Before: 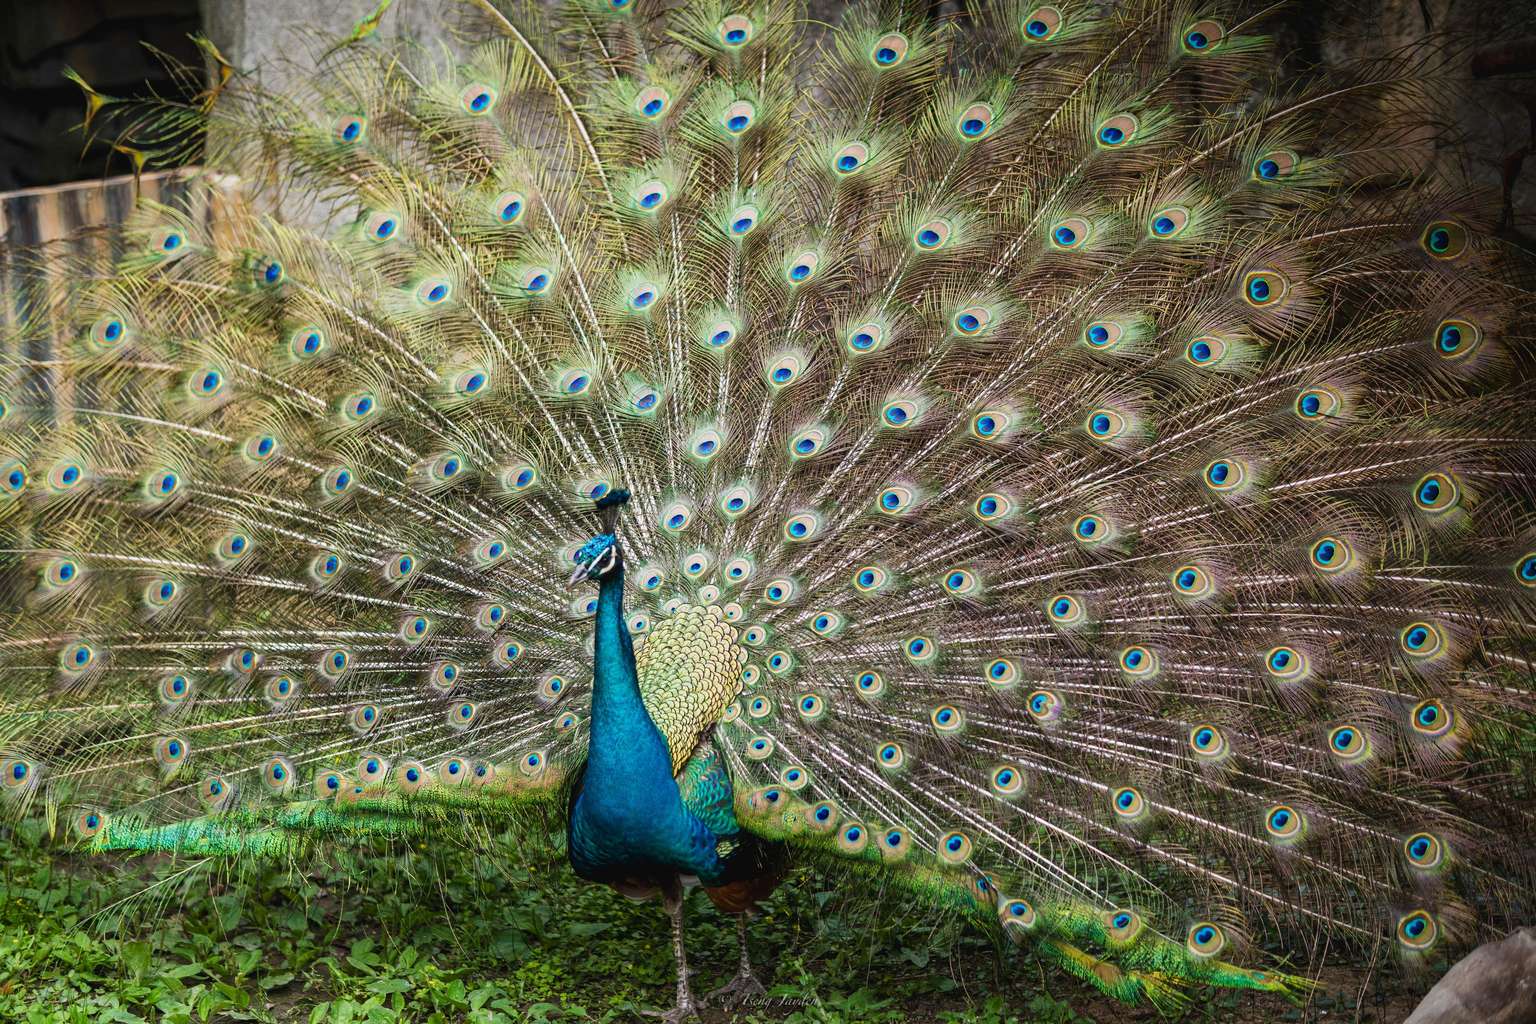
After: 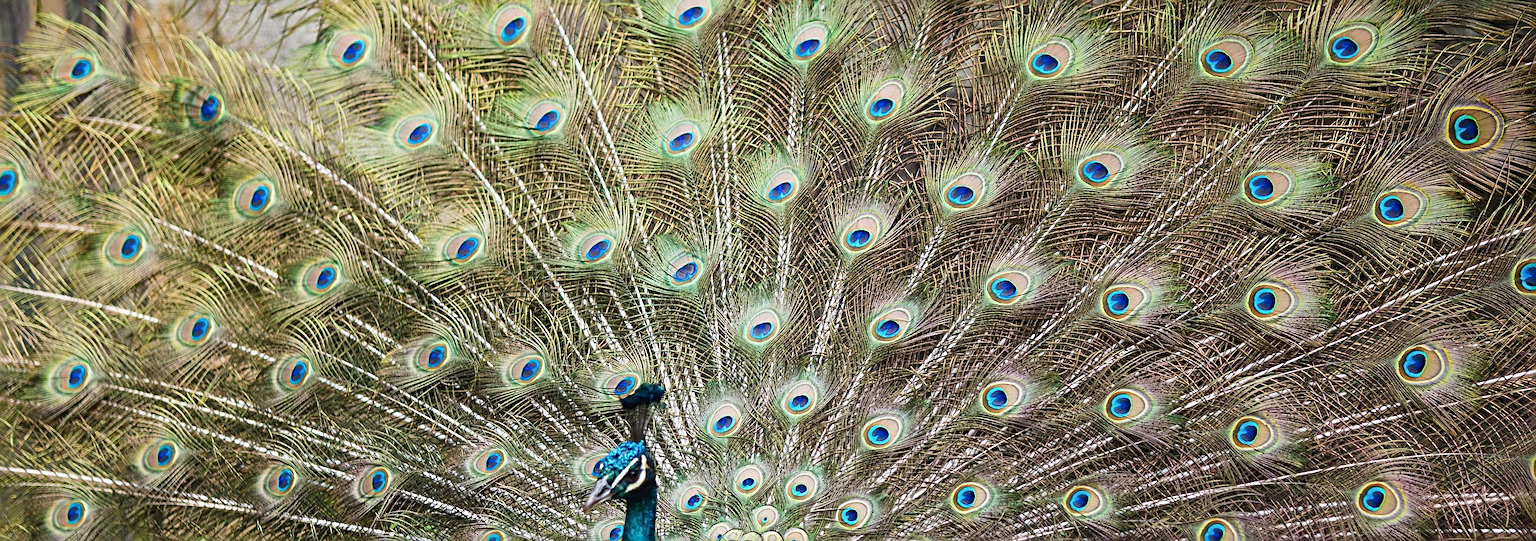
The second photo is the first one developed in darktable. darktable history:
rotate and perspective: automatic cropping off
crop: left 7.036%, top 18.398%, right 14.379%, bottom 40.043%
sharpen: radius 4
